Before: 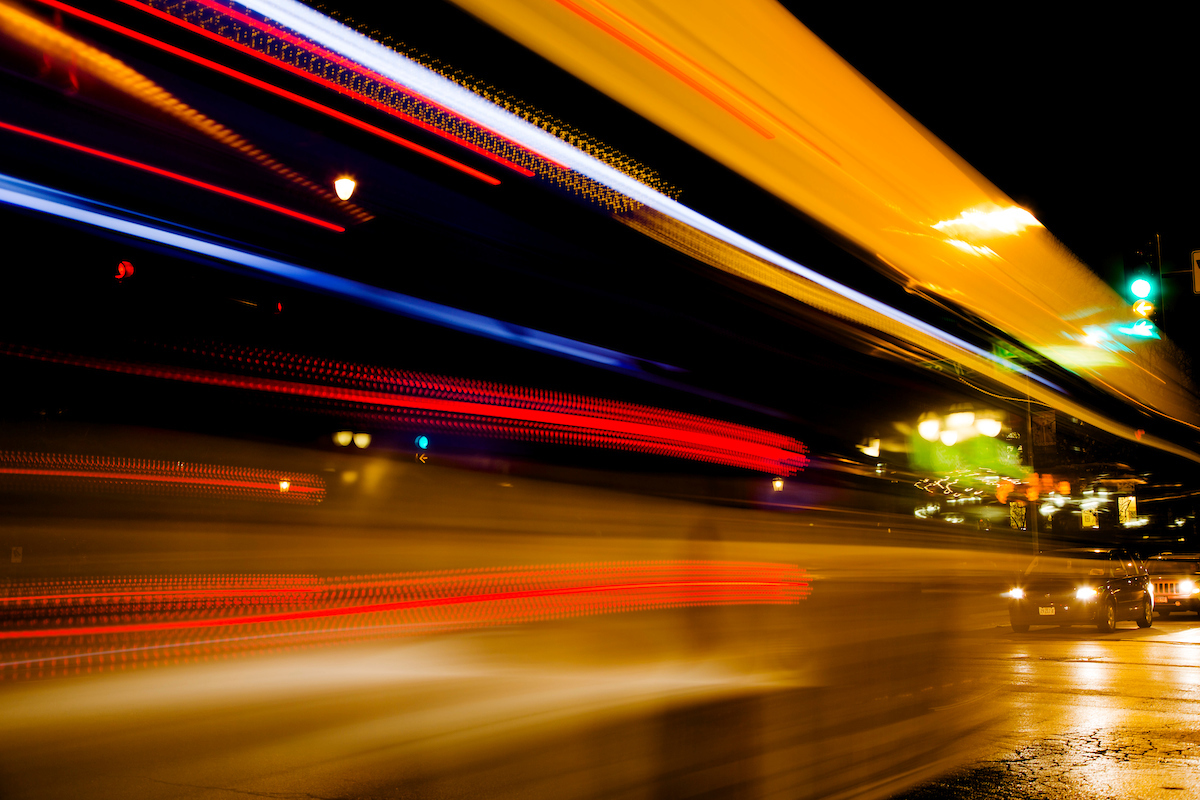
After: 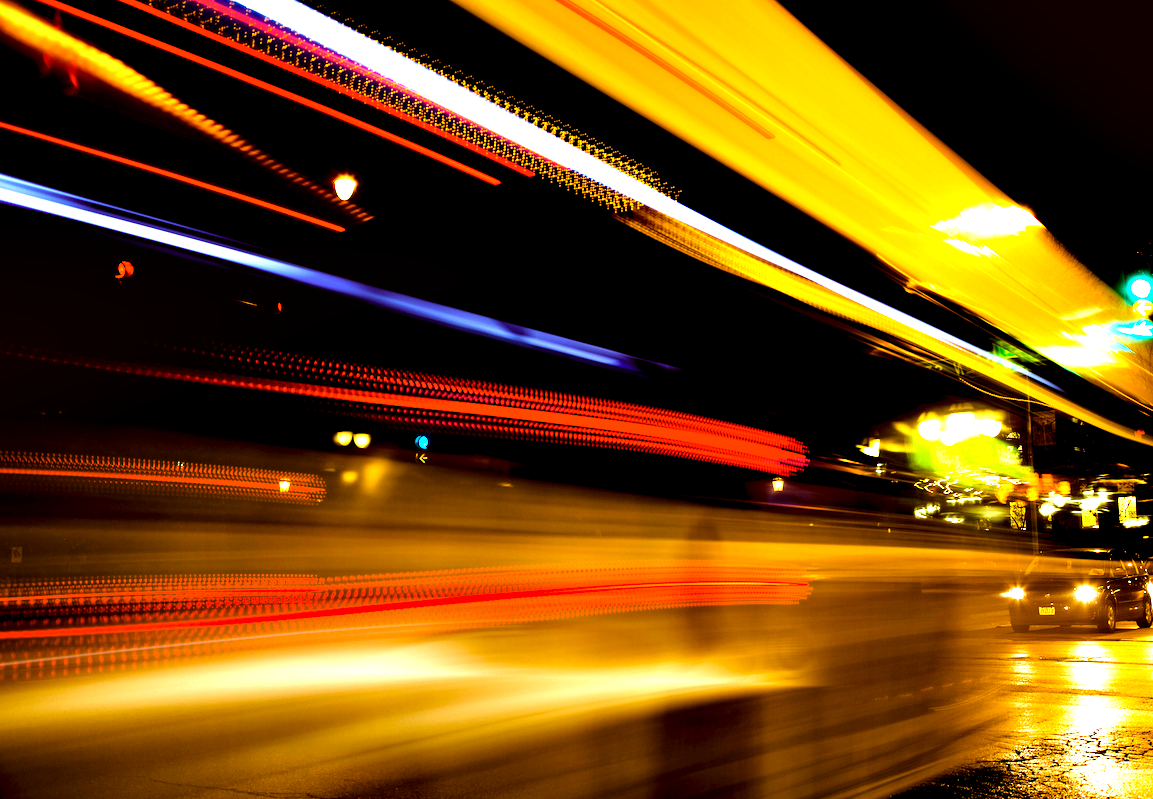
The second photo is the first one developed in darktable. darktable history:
crop: right 3.853%, bottom 0.042%
contrast equalizer: octaves 7, y [[0.6 ×6], [0.55 ×6], [0 ×6], [0 ×6], [0 ×6]]
color correction: highlights a* -1.6, highlights b* 9.99, shadows a* 0.864, shadows b* 18.8
tone equalizer: -8 EV -0.765 EV, -7 EV -0.712 EV, -6 EV -0.615 EV, -5 EV -0.38 EV, -3 EV 0.367 EV, -2 EV 0.6 EV, -1 EV 0.695 EV, +0 EV 0.73 EV
